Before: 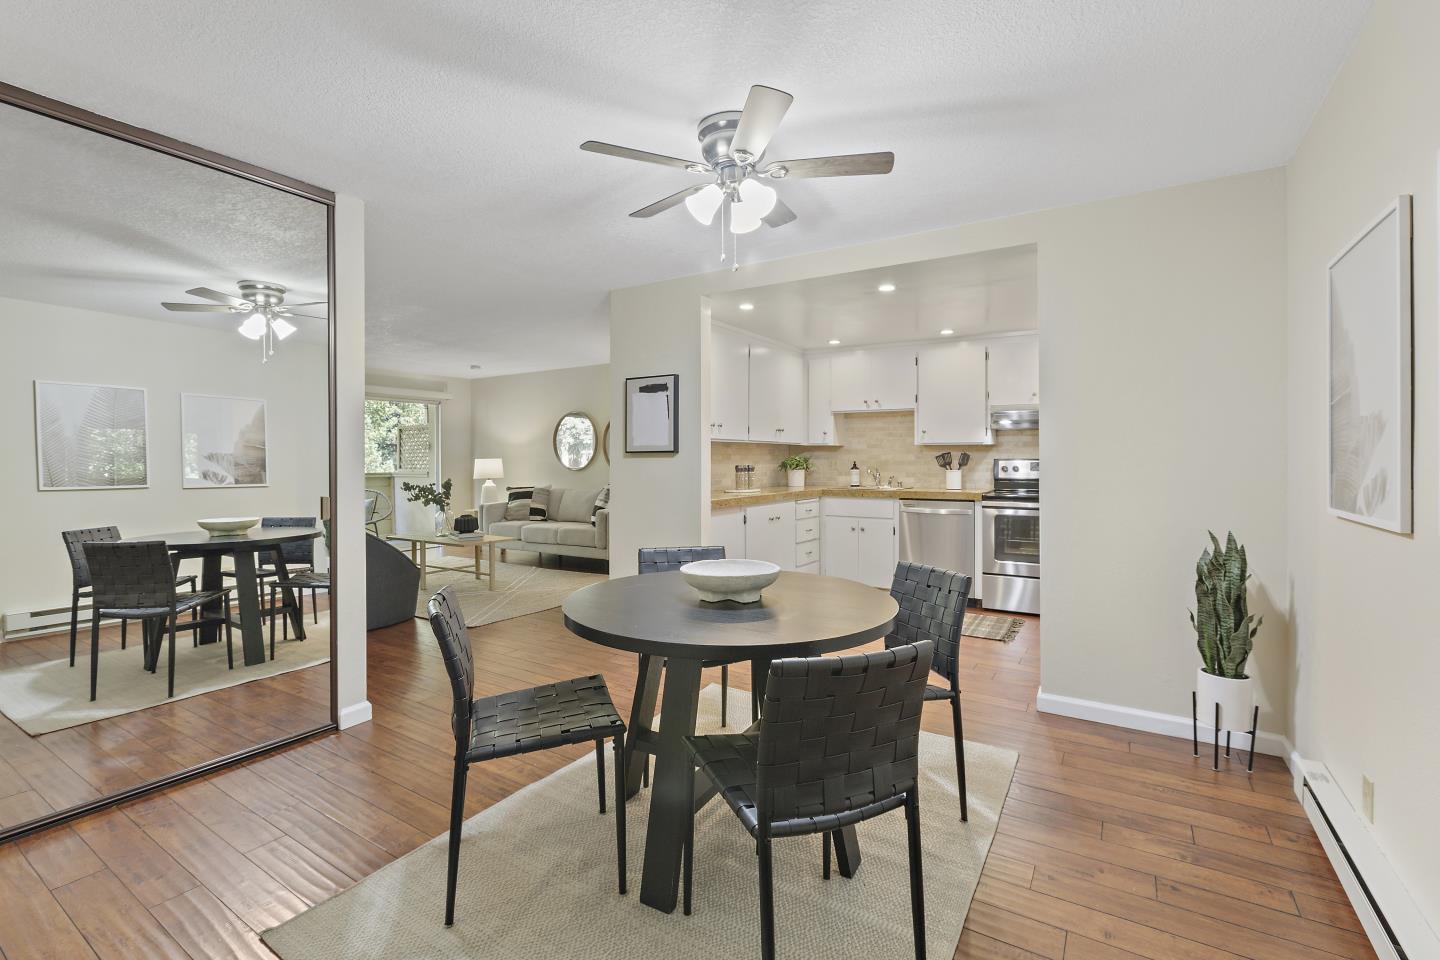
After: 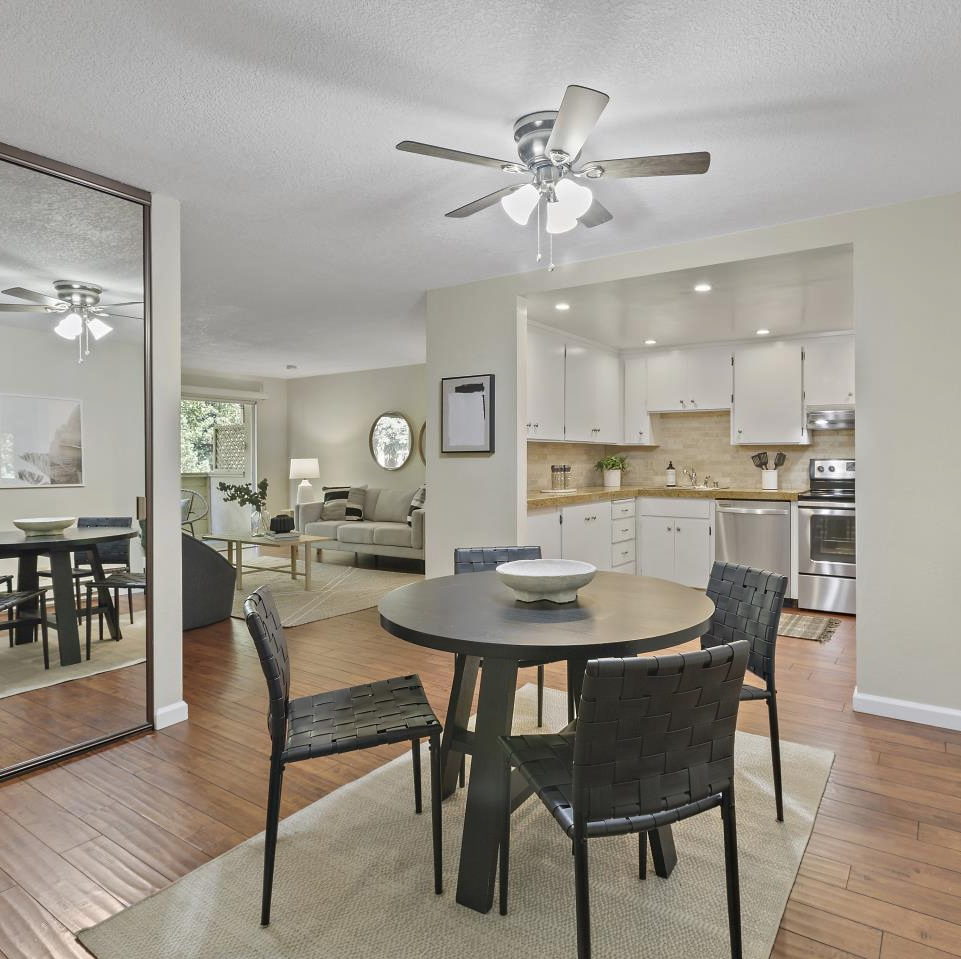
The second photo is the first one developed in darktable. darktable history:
crop and rotate: left 12.784%, right 20.437%
shadows and highlights: radius 336.97, shadows 28.41, soften with gaussian
